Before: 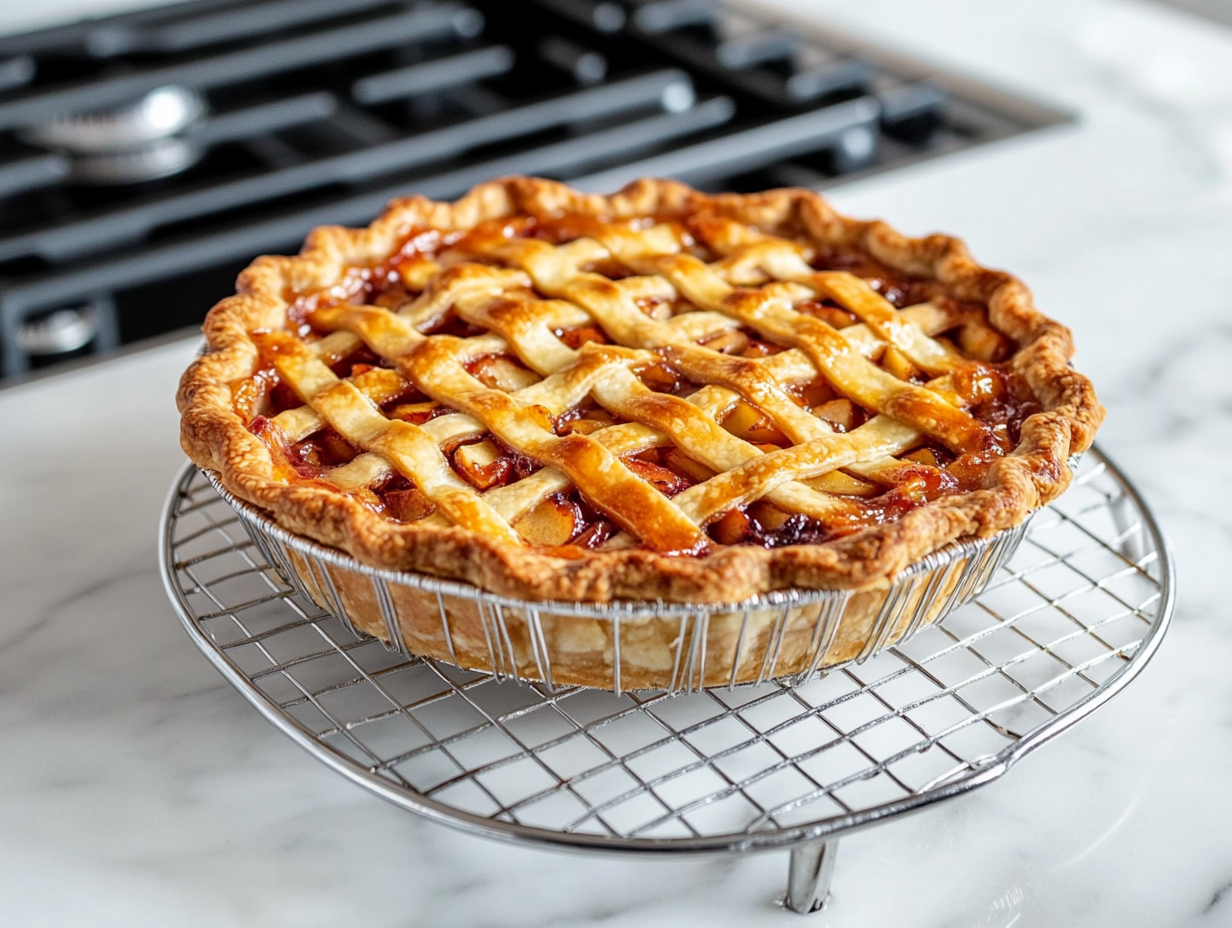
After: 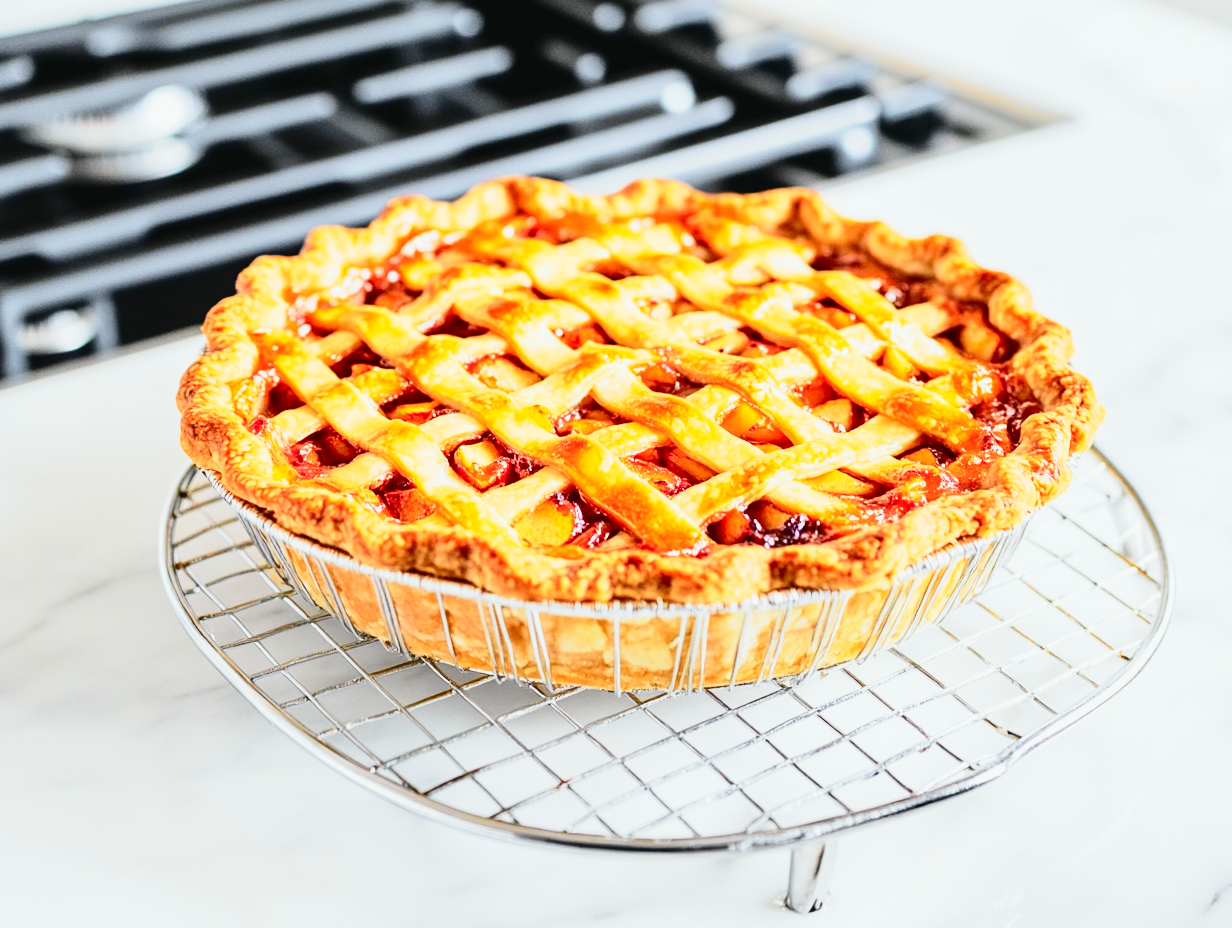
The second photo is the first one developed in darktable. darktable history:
base curve: curves: ch0 [(0, 0) (0.579, 0.807) (1, 1)], preserve colors none
tone equalizer: on, module defaults
tone curve: curves: ch0 [(0, 0.03) (0.113, 0.087) (0.207, 0.184) (0.515, 0.612) (0.712, 0.793) (1, 0.946)]; ch1 [(0, 0) (0.172, 0.123) (0.317, 0.279) (0.414, 0.382) (0.476, 0.479) (0.505, 0.498) (0.534, 0.534) (0.621, 0.65) (0.709, 0.764) (1, 1)]; ch2 [(0, 0) (0.411, 0.424) (0.505, 0.505) (0.521, 0.524) (0.537, 0.57) (0.65, 0.699) (1, 1)], color space Lab, independent channels, preserve colors none
exposure: black level correction 0, exposure 0.7 EV, compensate exposure bias true, compensate highlight preservation false
